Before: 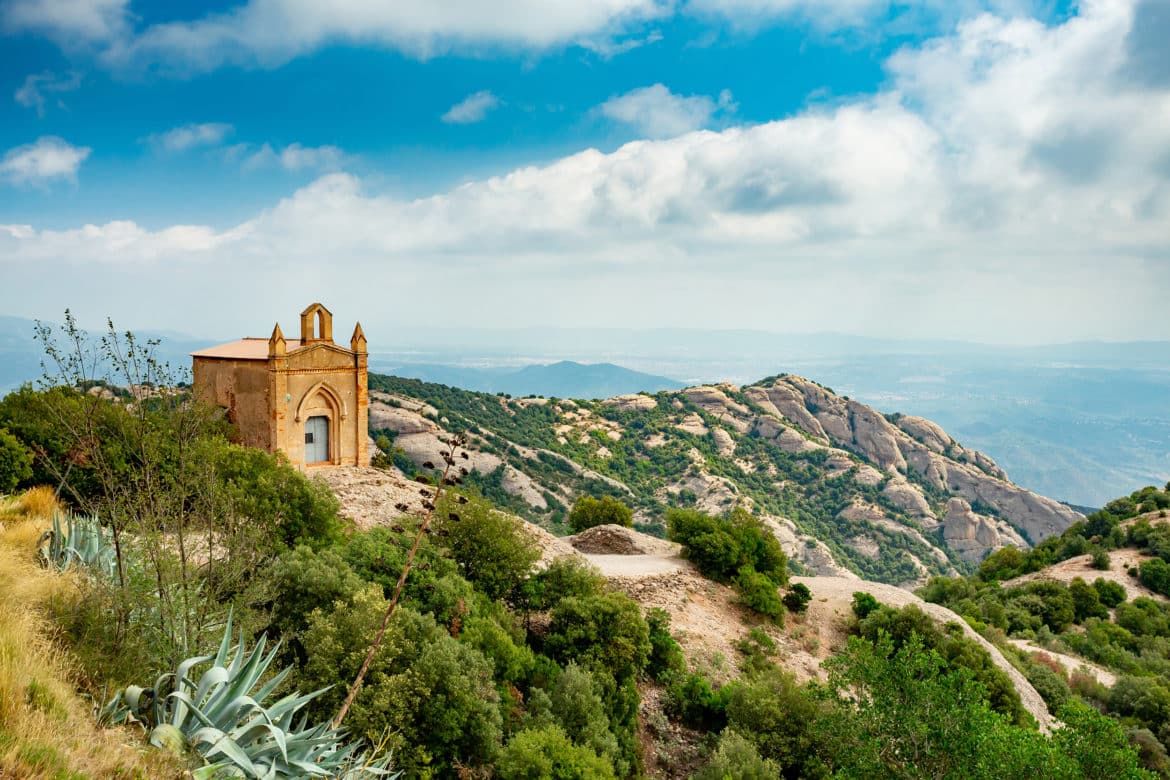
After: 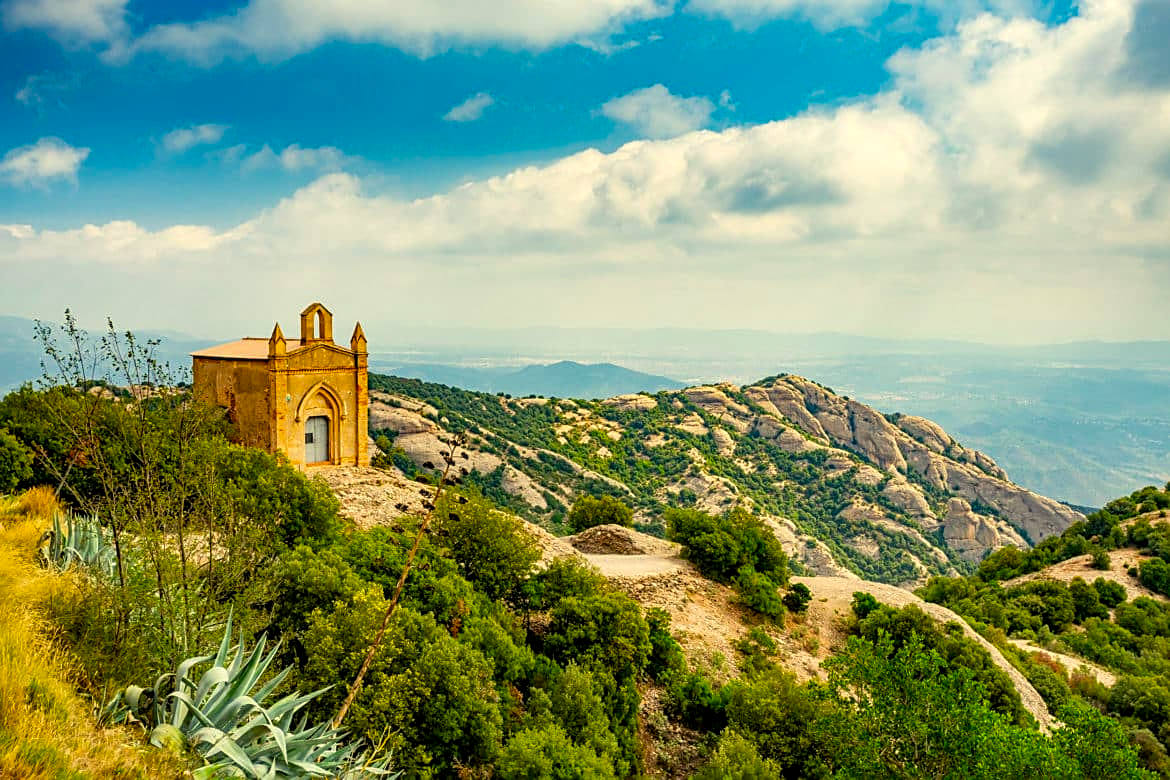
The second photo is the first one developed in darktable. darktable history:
color correction: highlights a* 1.39, highlights b* 17.83
color balance rgb: perceptual saturation grading › global saturation 25%, global vibrance 20%
sharpen: on, module defaults
local contrast: on, module defaults
